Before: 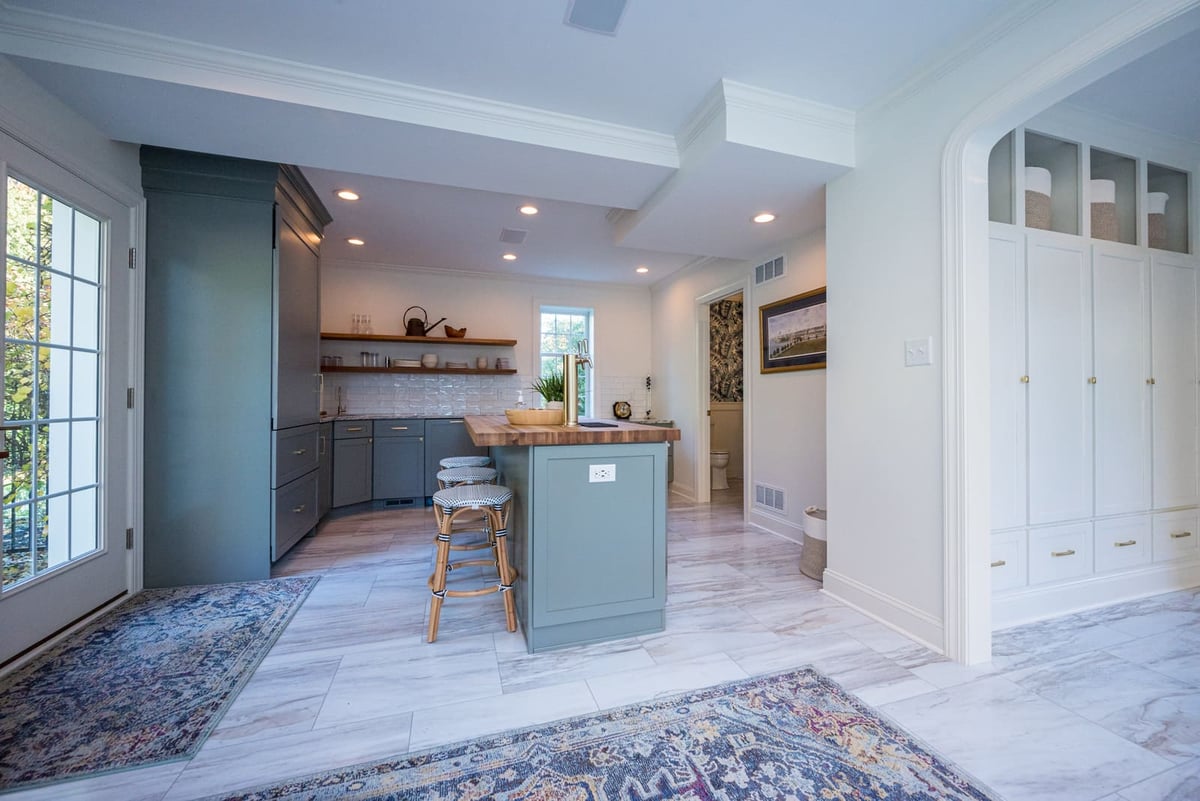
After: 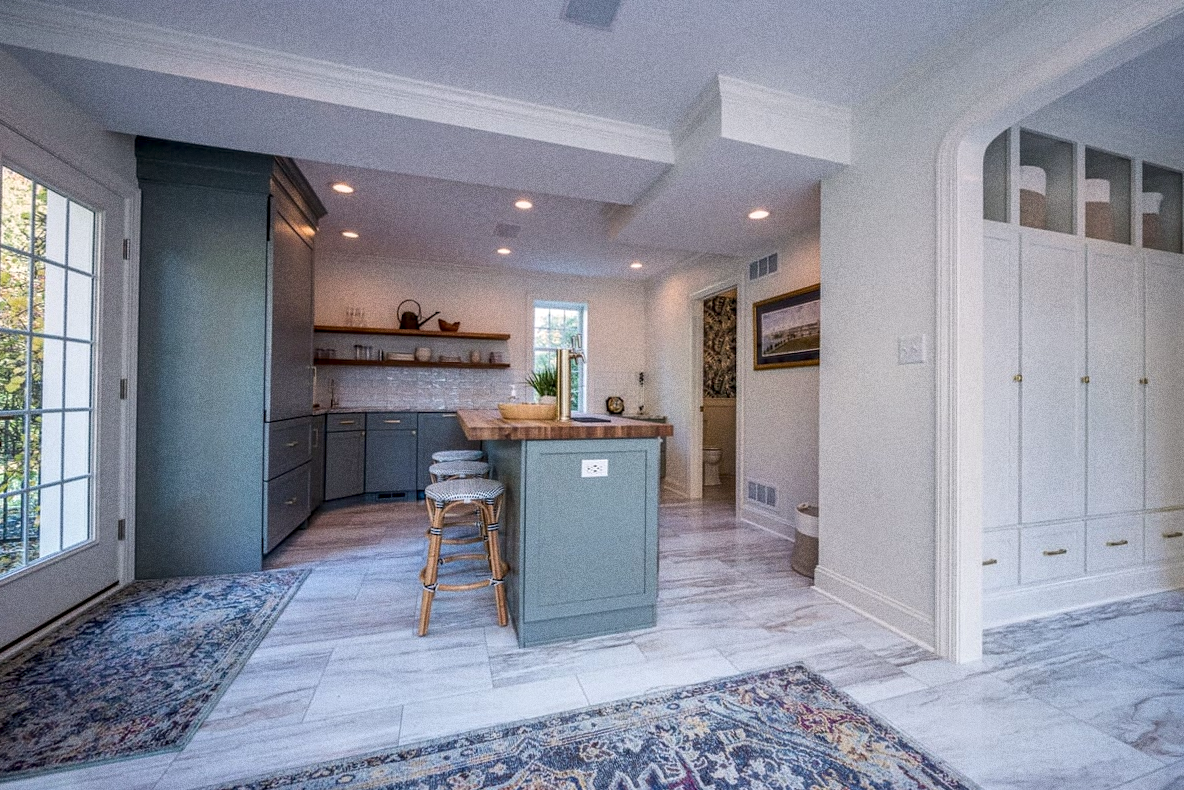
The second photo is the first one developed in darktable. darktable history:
local contrast: detail 130%
rotate and perspective: crop left 0, crop top 0
graduated density: density 0.38 EV, hardness 21%, rotation -6.11°, saturation 32%
crop and rotate: angle -0.5°
shadows and highlights: shadows 40, highlights -54, highlights color adjustment 46%, low approximation 0.01, soften with gaussian
grain: coarseness 9.61 ISO, strength 35.62%
white balance: red 1, blue 1
